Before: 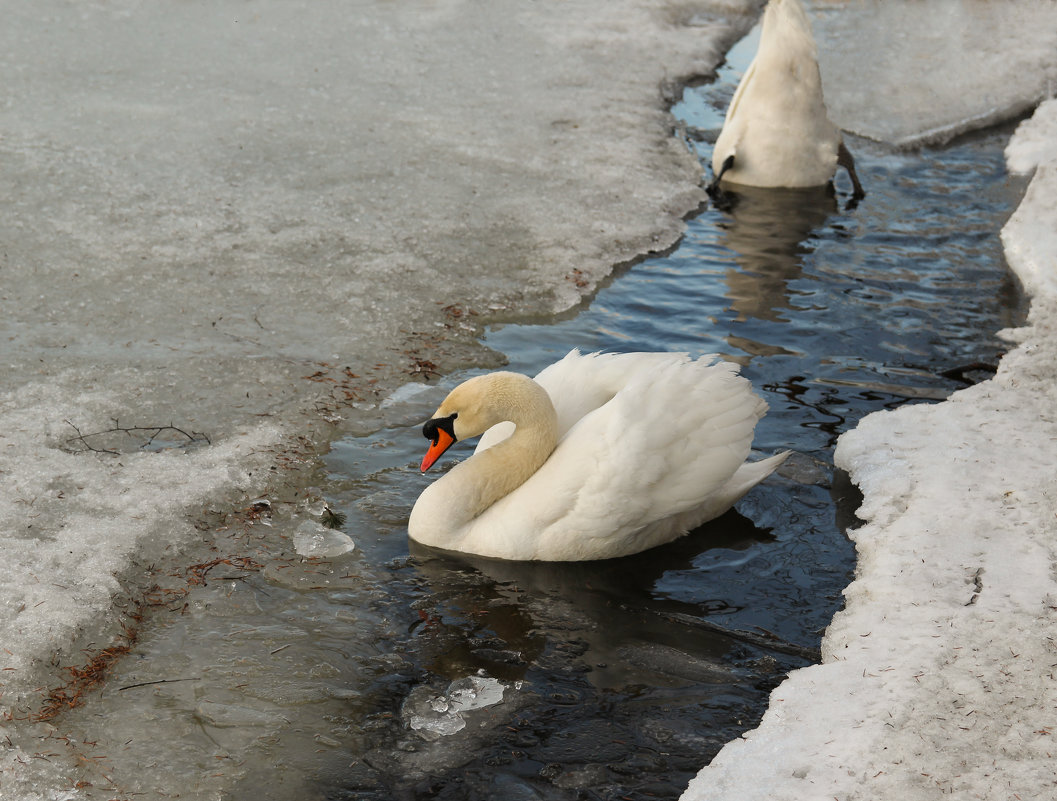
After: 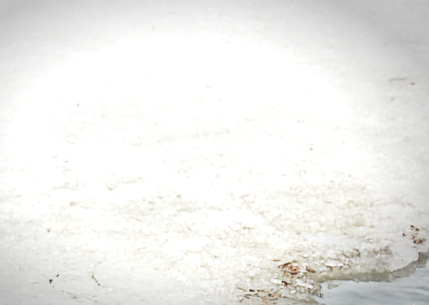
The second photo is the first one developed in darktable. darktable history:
sharpen: on, module defaults
vignetting: fall-off start 78.79%, center (-0.148, 0.018), width/height ratio 1.329
crop: left 15.477%, top 5.461%, right 43.856%, bottom 56.348%
exposure: black level correction 0, exposure 1.677 EV, compensate highlight preservation false
local contrast: on, module defaults
base curve: curves: ch0 [(0, 0) (0.028, 0.03) (0.121, 0.232) (0.46, 0.748) (0.859, 0.968) (1, 1)], preserve colors none
